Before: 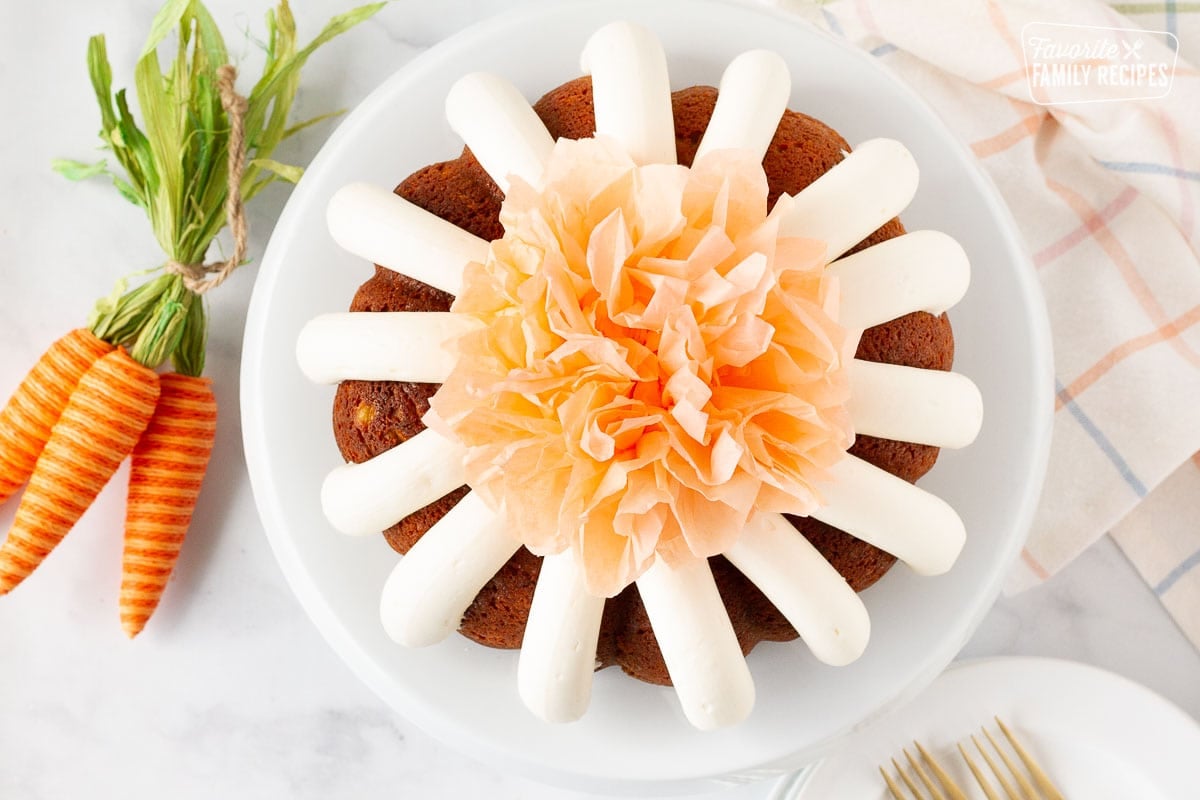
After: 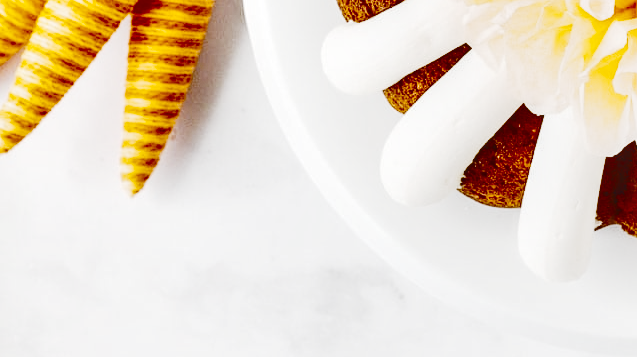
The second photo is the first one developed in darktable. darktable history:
local contrast: on, module defaults
tone curve: curves: ch0 [(0, 0) (0.417, 0.851) (1, 1)], preserve colors none
shadows and highlights: shadows 24.29, highlights -76.5, soften with gaussian
color balance rgb: linear chroma grading › global chroma 9.009%, perceptual saturation grading › global saturation 0.634%, global vibrance 20%
exposure: compensate highlight preservation false
crop and rotate: top 55.2%, right 46.881%, bottom 0.154%
contrast brightness saturation: saturation -0.028
